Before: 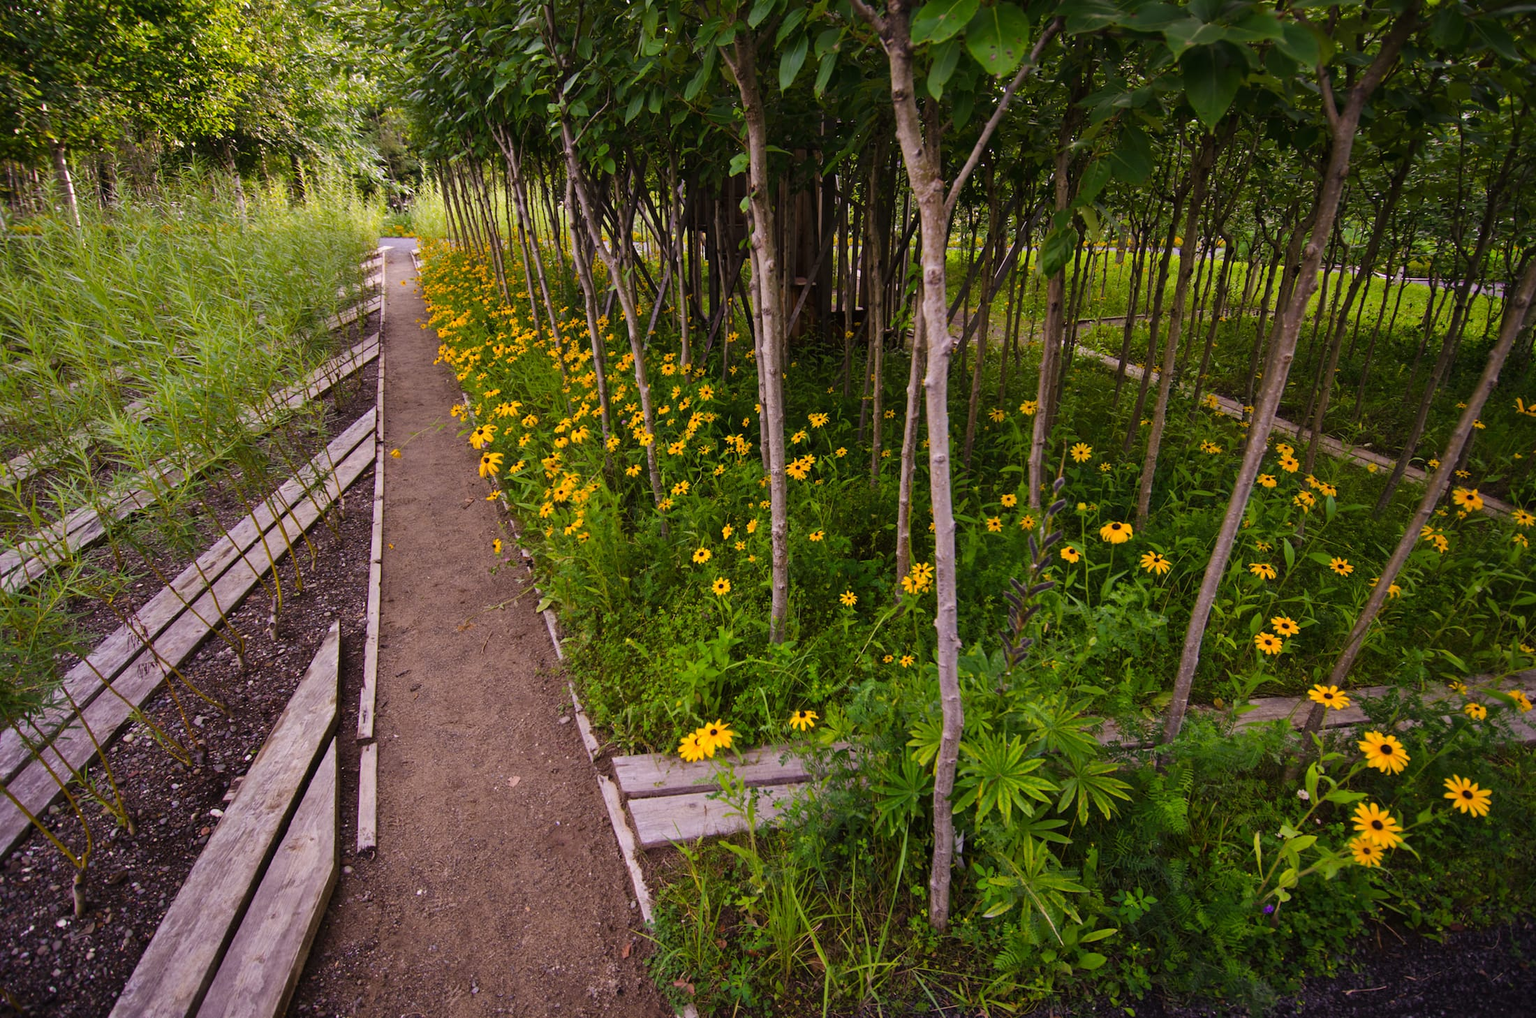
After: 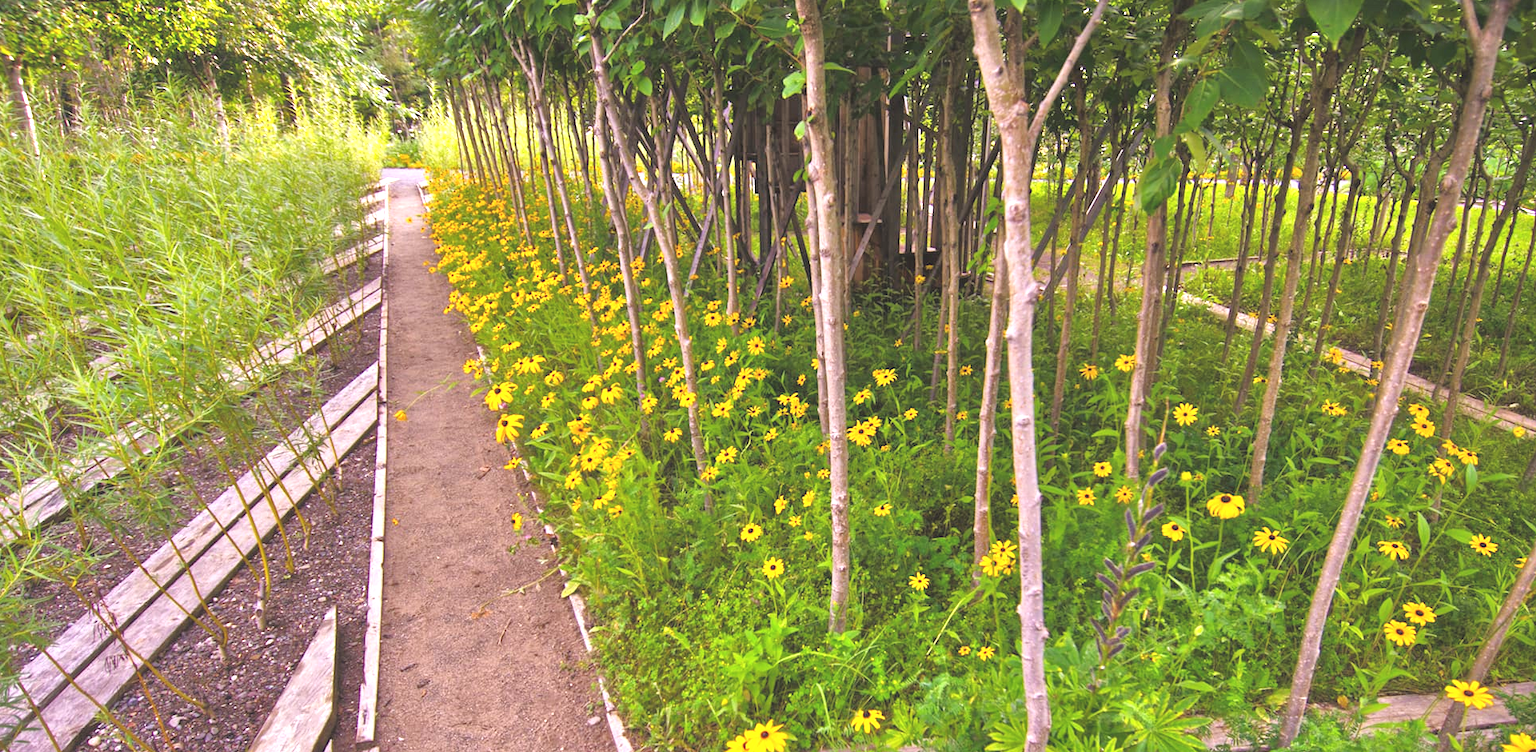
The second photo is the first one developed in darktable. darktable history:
color zones: curves: ch0 [(0.25, 0.5) (0.423, 0.5) (0.443, 0.5) (0.521, 0.756) (0.568, 0.5) (0.576, 0.5) (0.75, 0.5)]; ch1 [(0.25, 0.5) (0.423, 0.5) (0.443, 0.5) (0.539, 0.873) (0.624, 0.565) (0.631, 0.5) (0.75, 0.5)]
exposure: black level correction -0.005, exposure 1 EV, compensate highlight preservation false
crop: left 3.015%, top 8.969%, right 9.647%, bottom 26.457%
tone equalizer: -7 EV 0.15 EV, -6 EV 0.6 EV, -5 EV 1.15 EV, -4 EV 1.33 EV, -3 EV 1.15 EV, -2 EV 0.6 EV, -1 EV 0.15 EV, mask exposure compensation -0.5 EV
